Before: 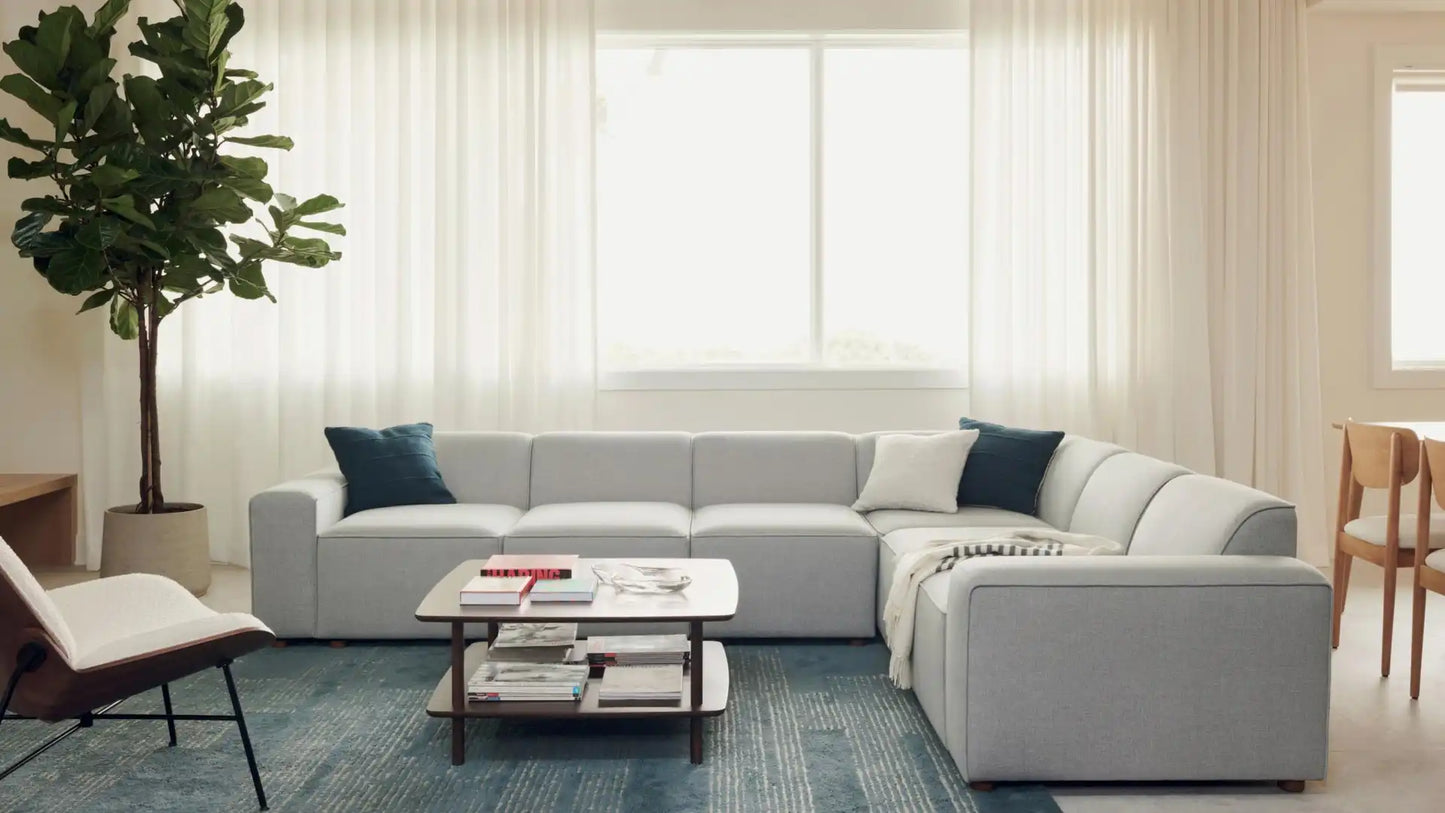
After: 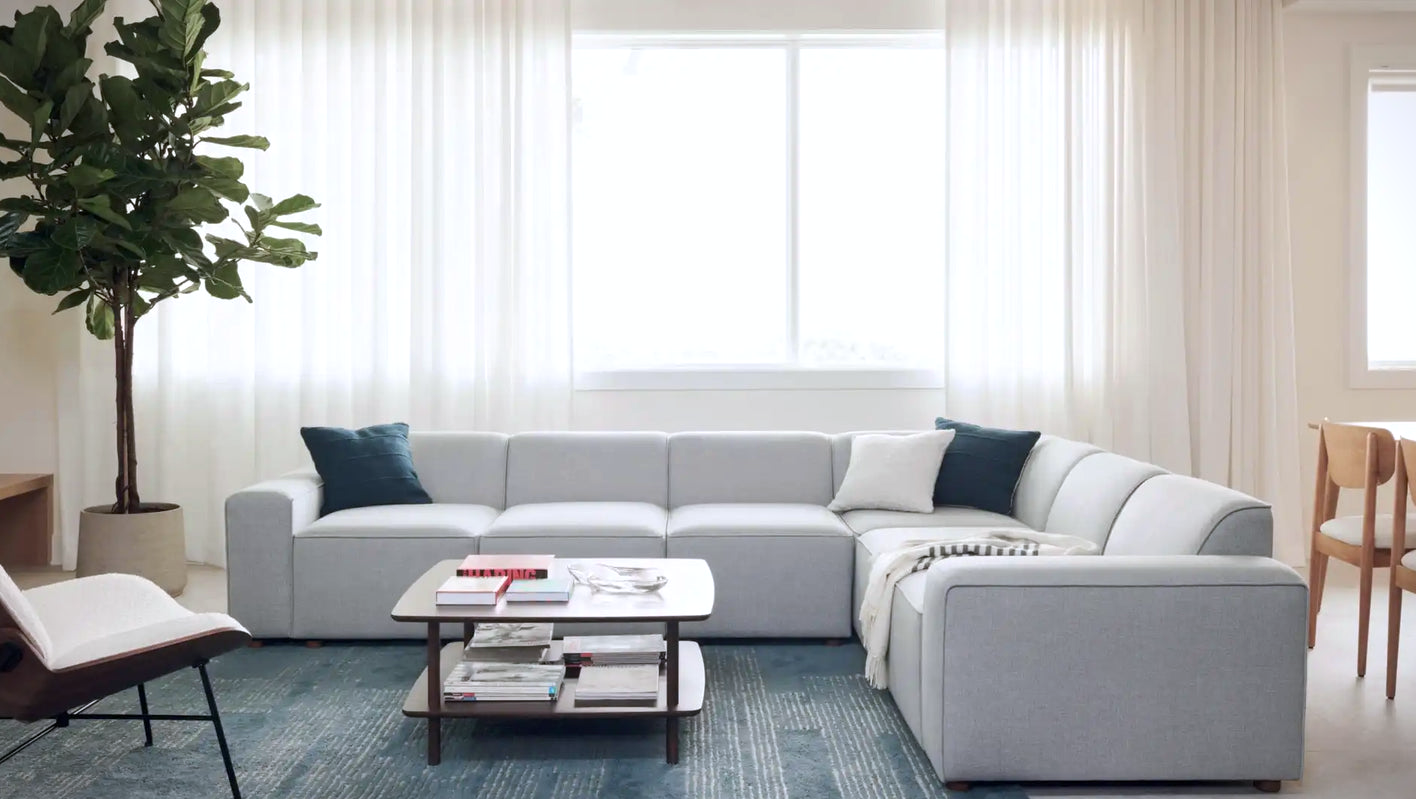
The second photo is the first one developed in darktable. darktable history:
color calibration: illuminant as shot in camera, x 0.358, y 0.373, temperature 4628.91 K, saturation algorithm version 1 (2020)
contrast brightness saturation: contrast 0.009, saturation -0.052
crop: left 1.686%, right 0.277%, bottom 1.684%
exposure: exposure 0.203 EV, compensate highlight preservation false
vignetting: fall-off start 100.08%, width/height ratio 1.325
